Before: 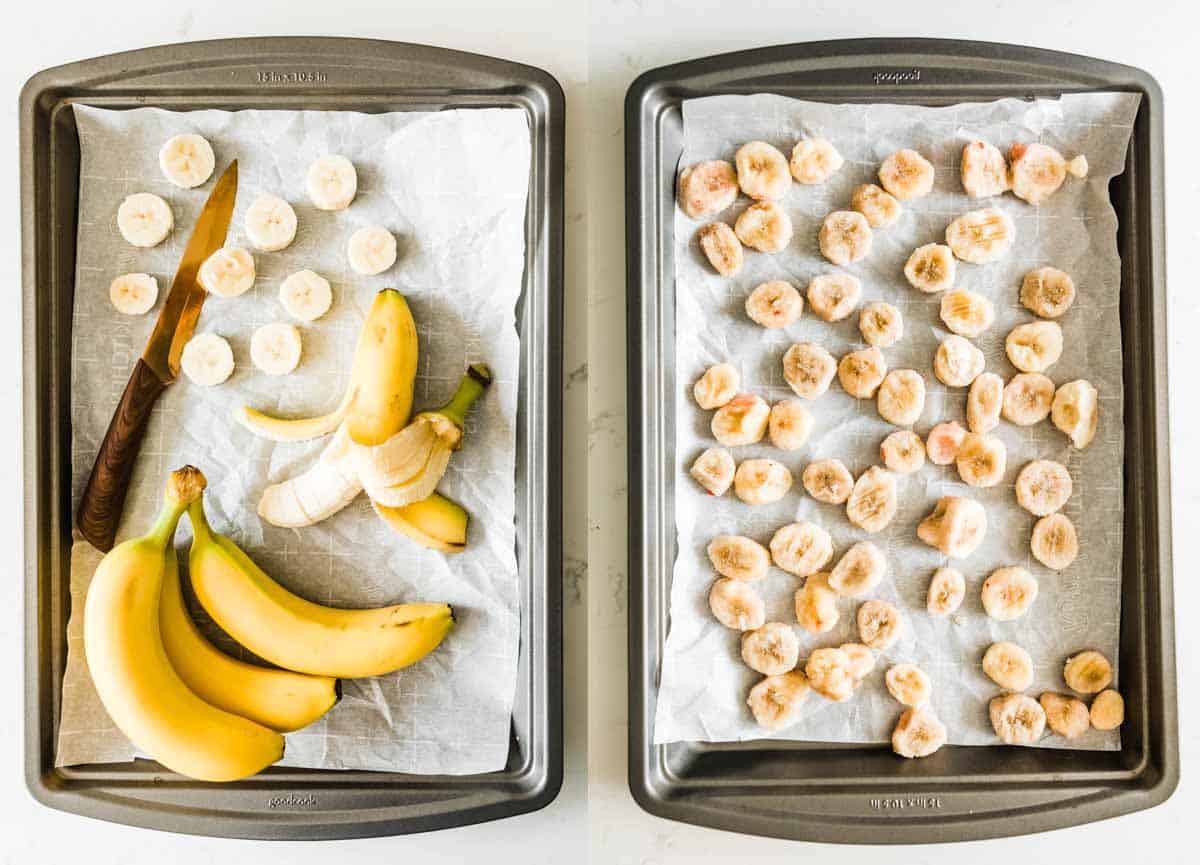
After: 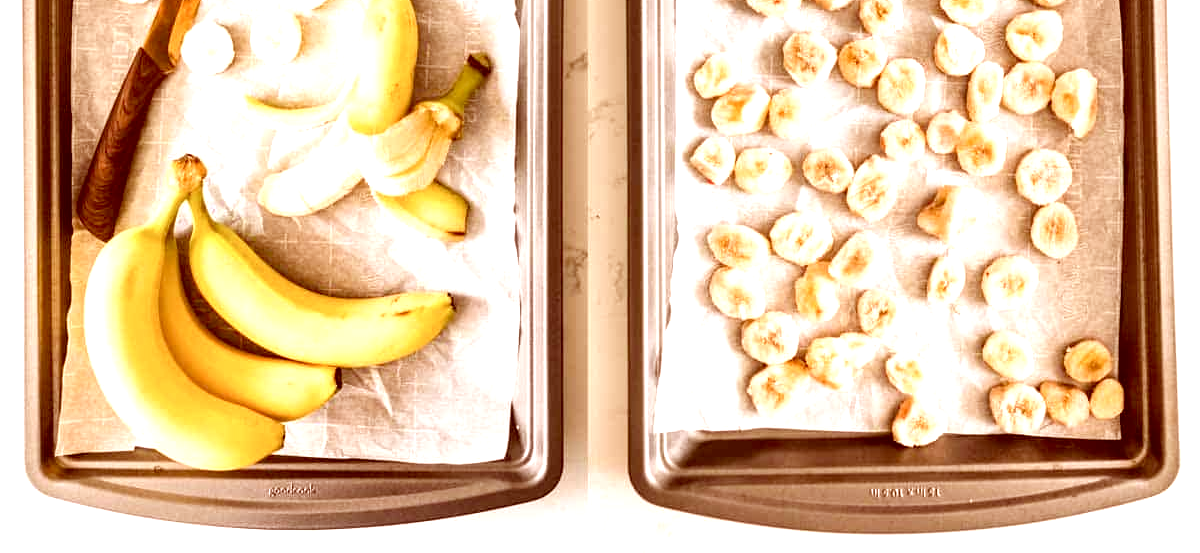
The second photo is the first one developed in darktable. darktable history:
crop and rotate: top 35.966%
exposure: exposure 0.671 EV, compensate highlight preservation false
color correction: highlights a* 9.19, highlights b* 8.63, shadows a* 39.71, shadows b* 39.74, saturation 0.803
